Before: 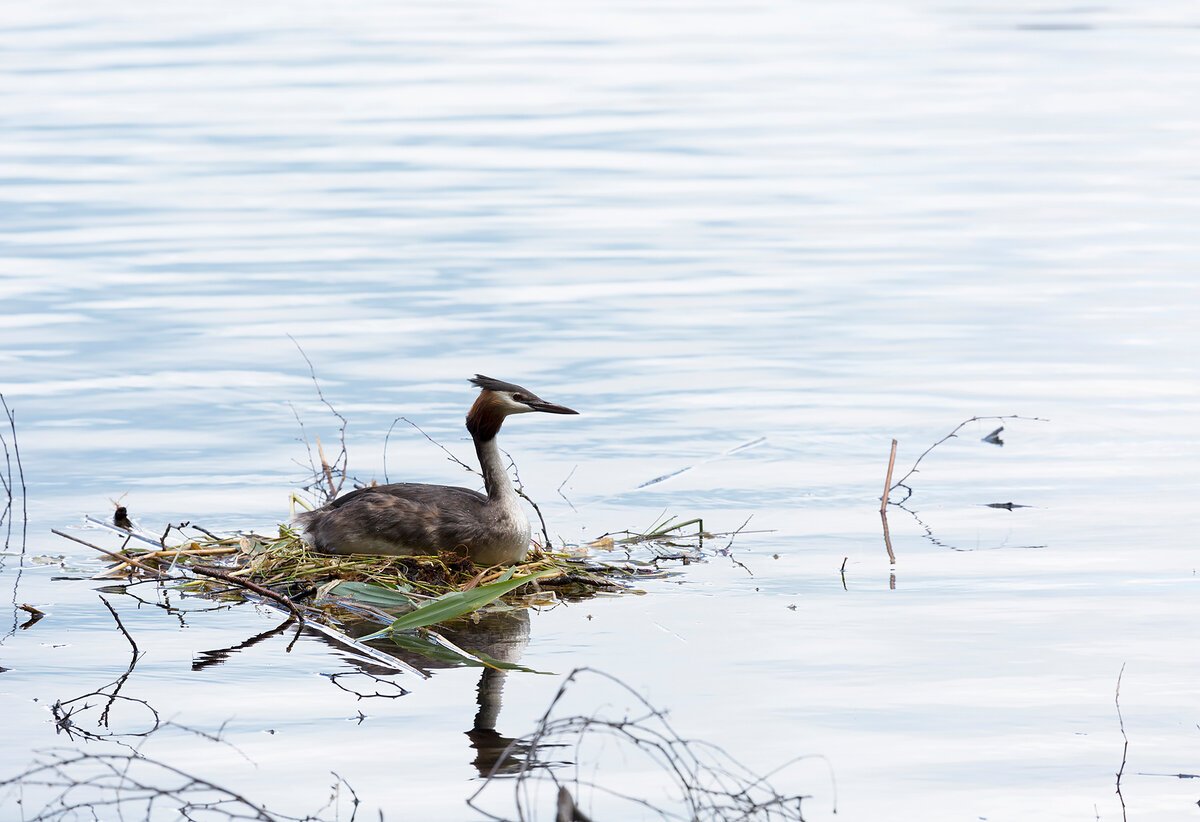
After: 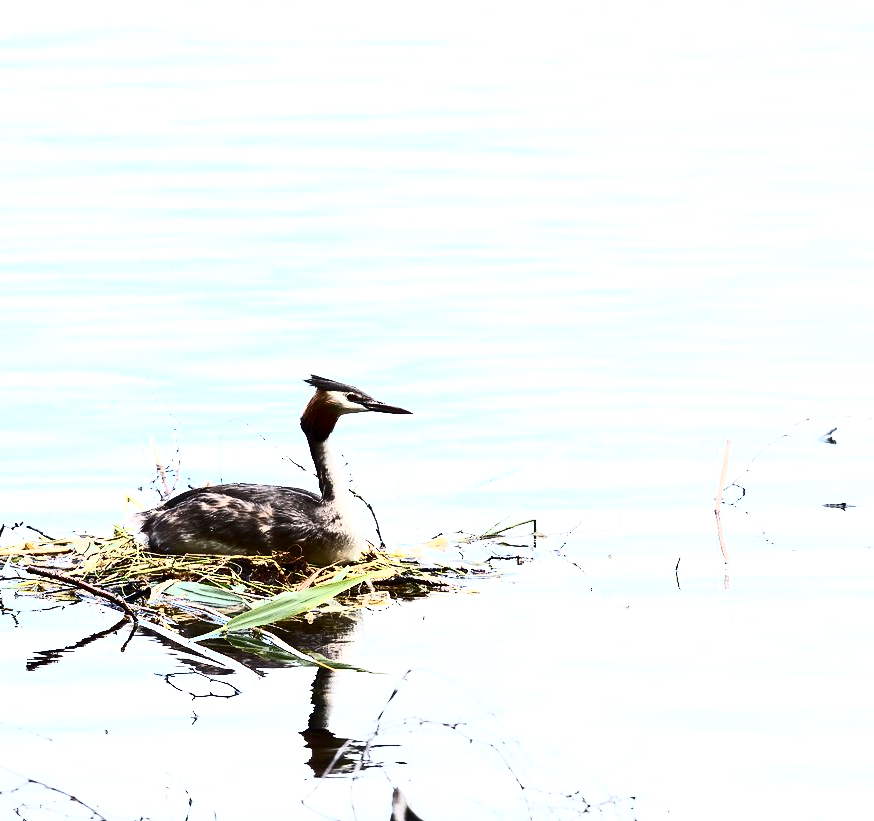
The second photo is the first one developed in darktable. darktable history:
crop: left 13.876%, top 0%, right 13.24%
exposure: black level correction 0, exposure 0.701 EV, compensate highlight preservation false
contrast brightness saturation: contrast 0.915, brightness 0.201
